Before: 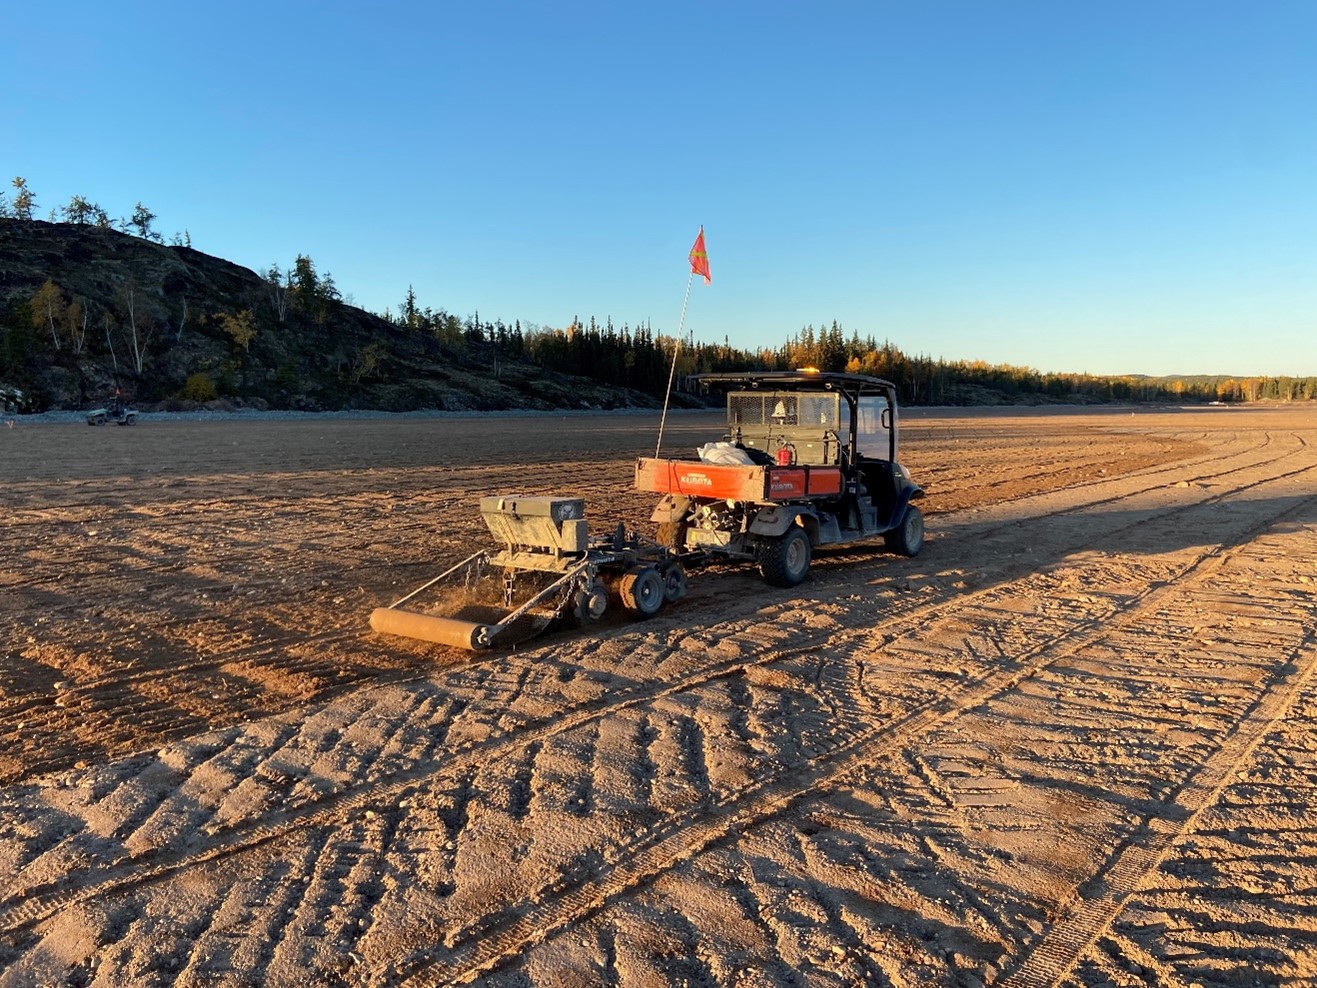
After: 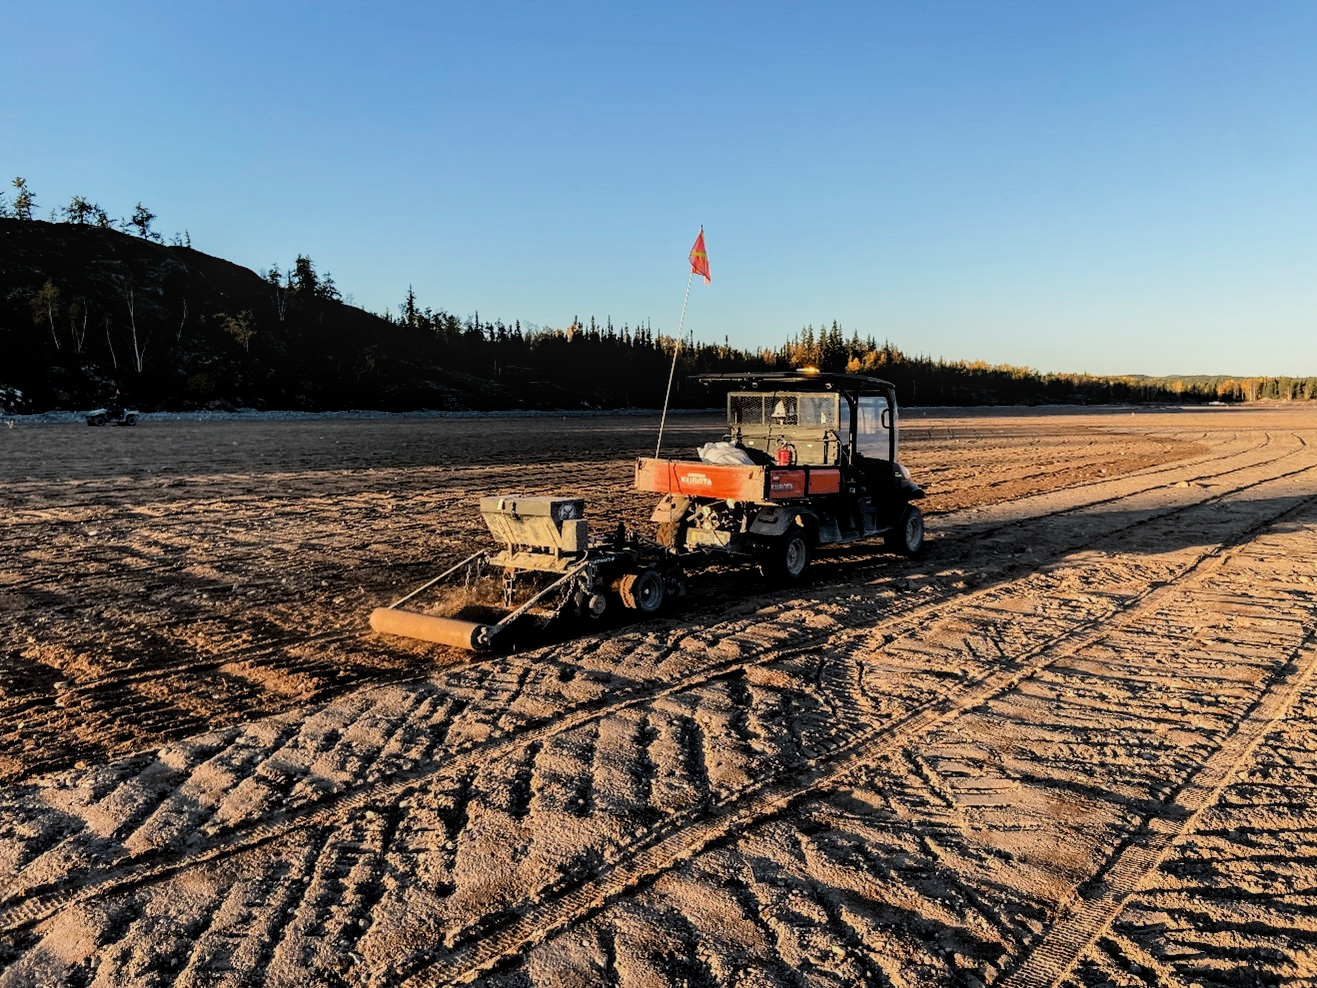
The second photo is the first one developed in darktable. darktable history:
exposure: black level correction 0.001, compensate highlight preservation false
filmic rgb: black relative exposure -5 EV, hardness 2.88, contrast 1.4, highlights saturation mix -30%
haze removal: strength 0.02, distance 0.25, compatibility mode true, adaptive false
shadows and highlights: radius 334.93, shadows 63.48, highlights 6.06, compress 87.7%, highlights color adjustment 39.73%, soften with gaussian
contrast brightness saturation: saturation -0.05
local contrast: on, module defaults
